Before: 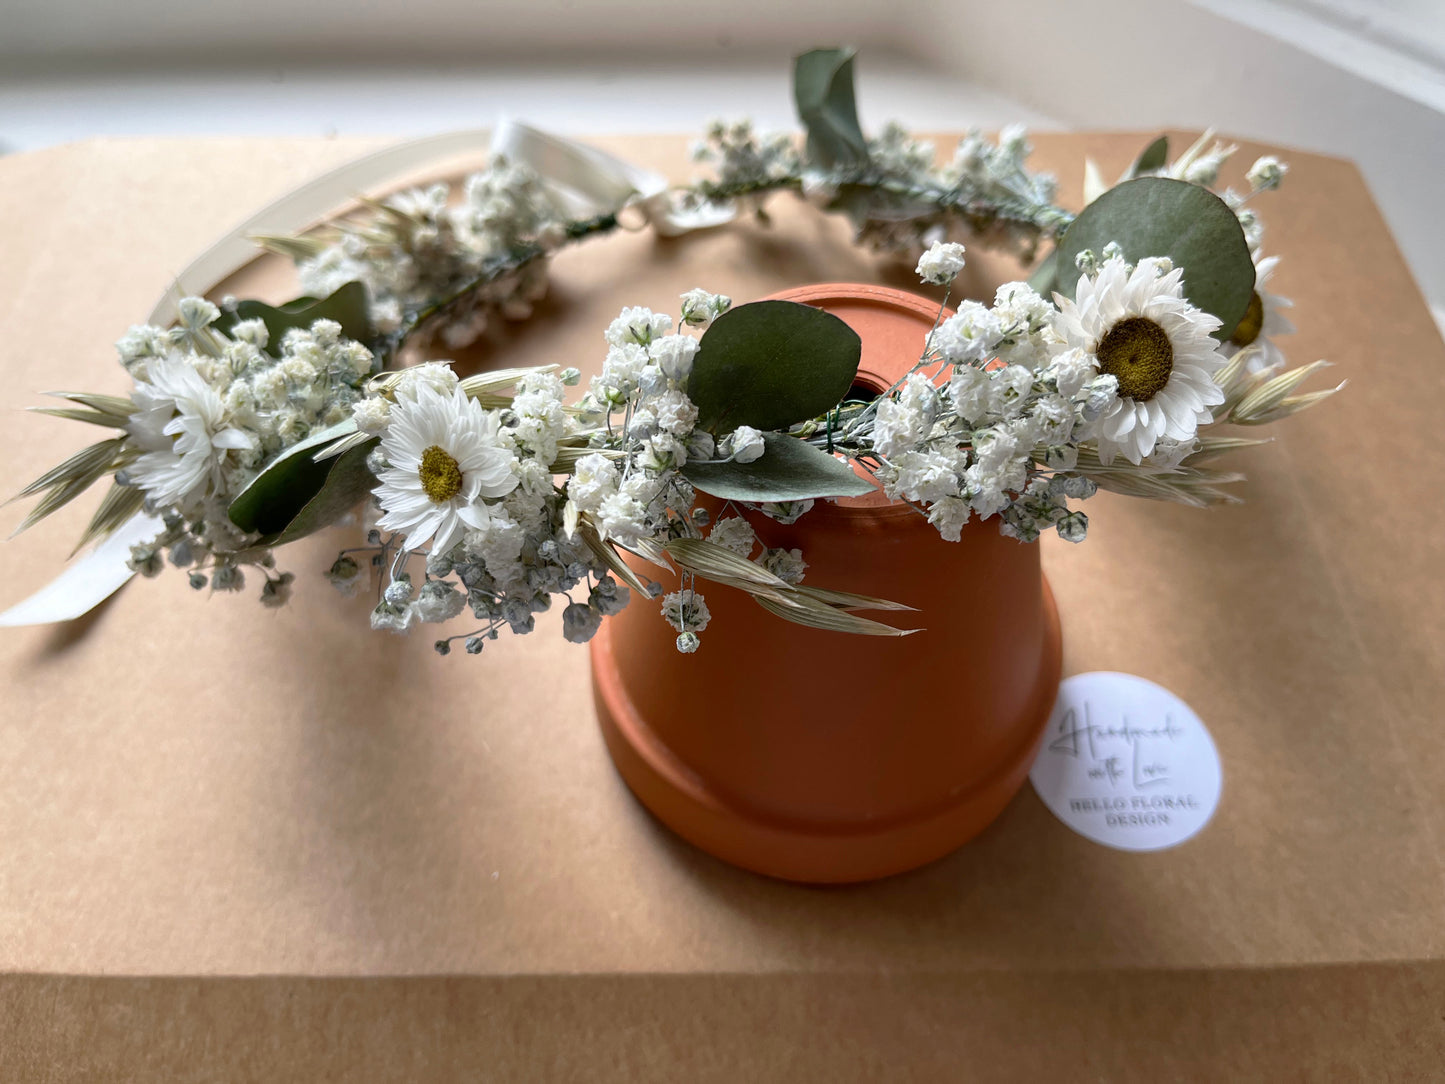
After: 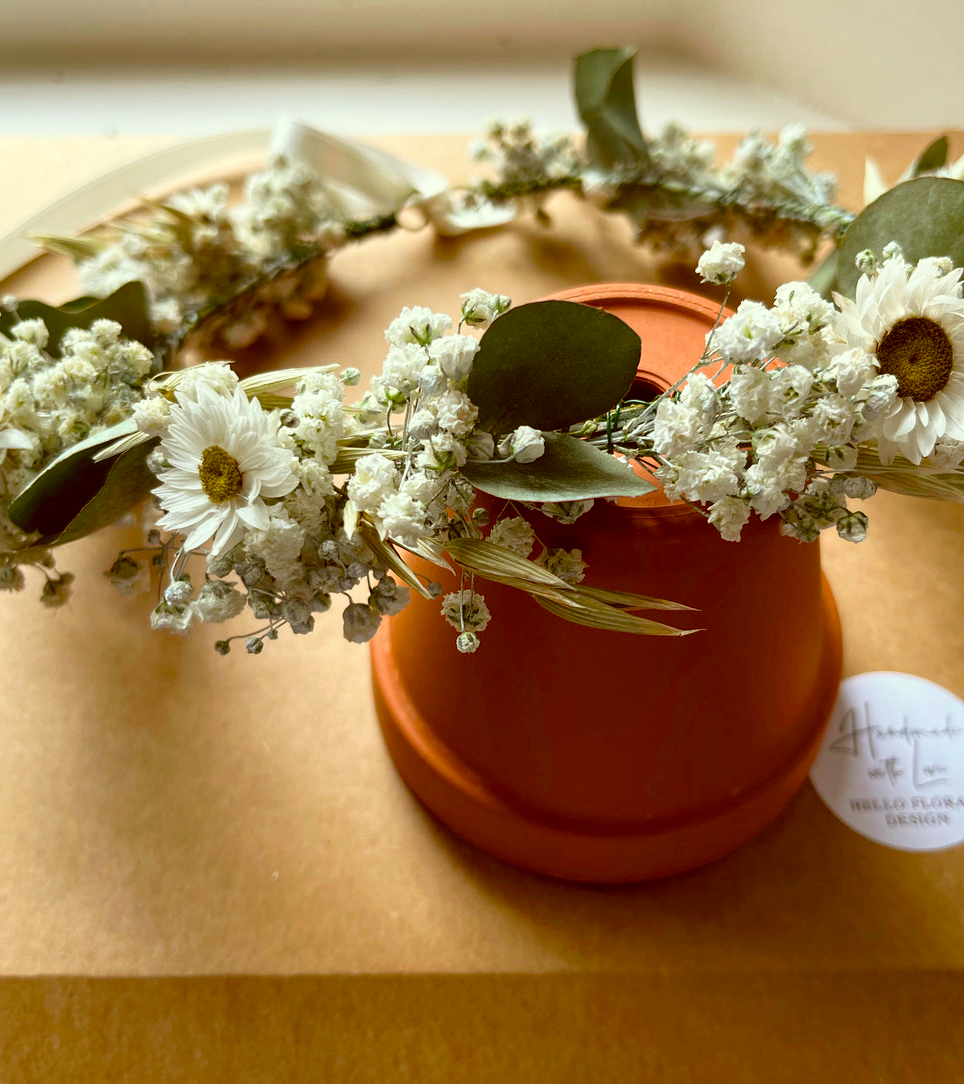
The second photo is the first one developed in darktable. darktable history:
color balance rgb: perceptual saturation grading › global saturation 35.092%, perceptual saturation grading › highlights -29.971%, perceptual saturation grading › shadows 34.816%, global vibrance 20%
shadows and highlights: shadows 1.66, highlights 40.92
color correction: highlights a* -5.22, highlights b* 9.79, shadows a* 9.64, shadows b* 25
crop and rotate: left 15.275%, right 17.947%
